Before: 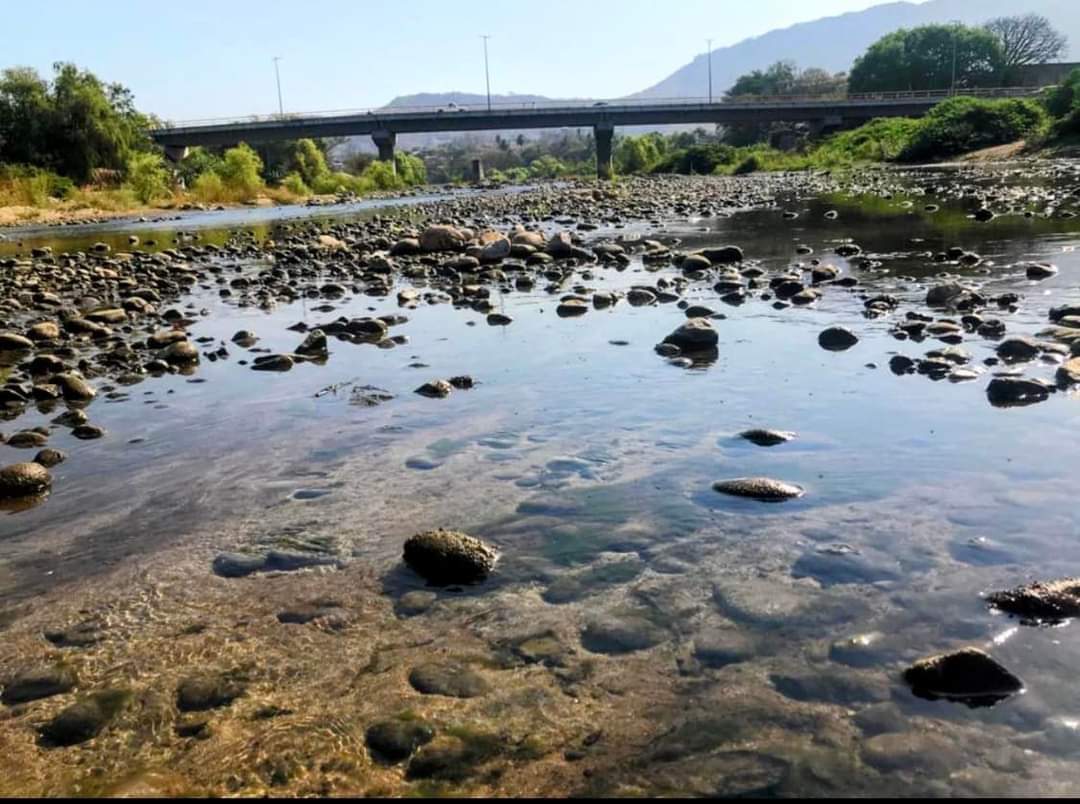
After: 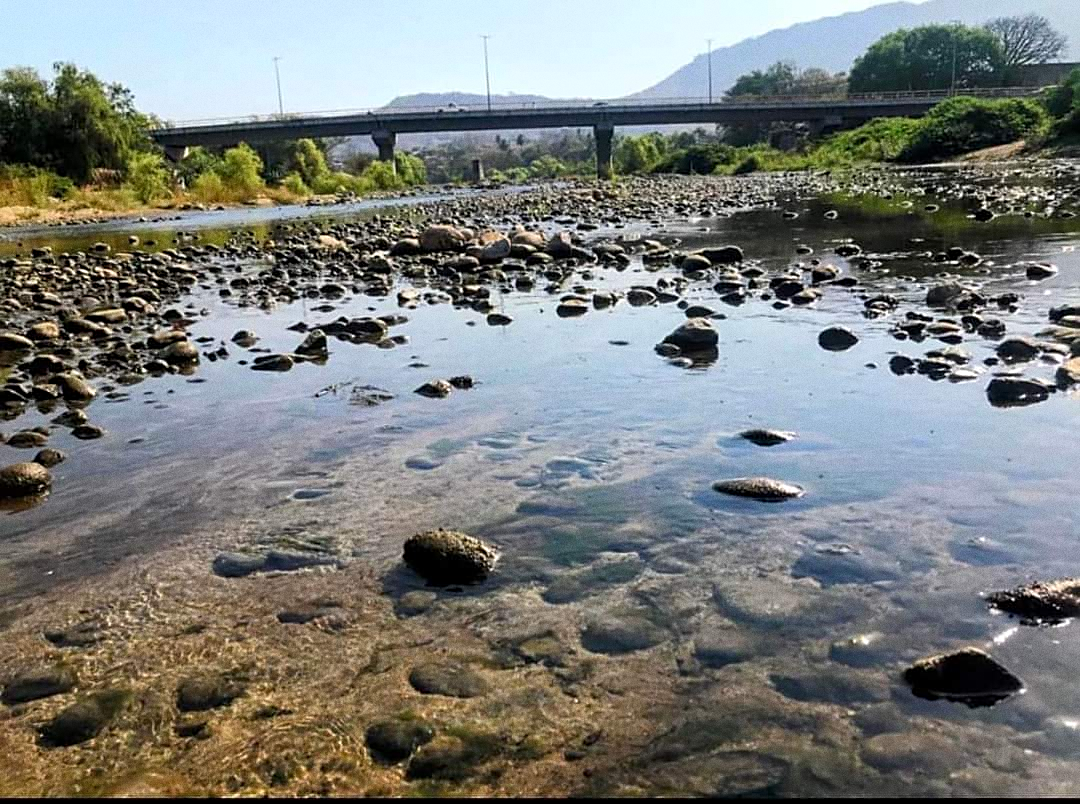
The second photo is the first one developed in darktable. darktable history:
exposure: exposure 0.02 EV, compensate highlight preservation false
sharpen: on, module defaults
grain: coarseness 0.47 ISO
